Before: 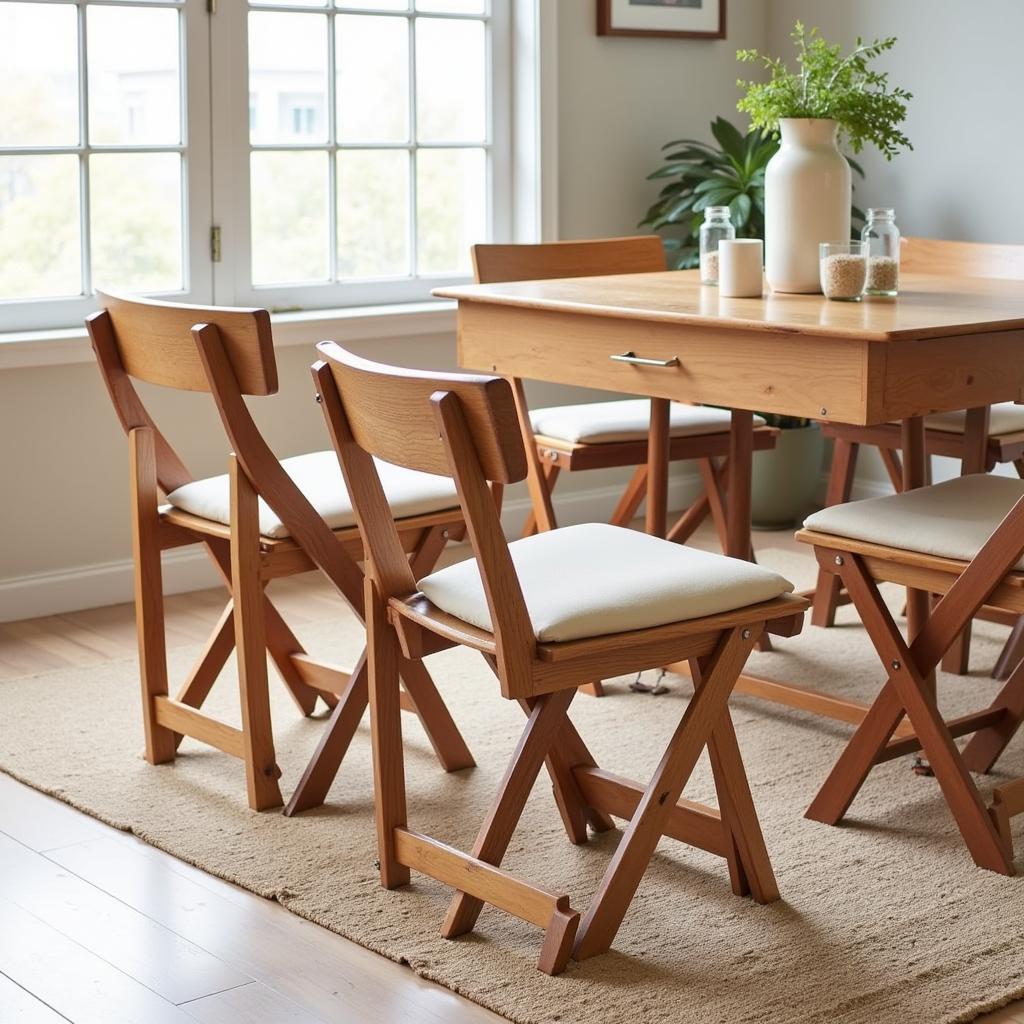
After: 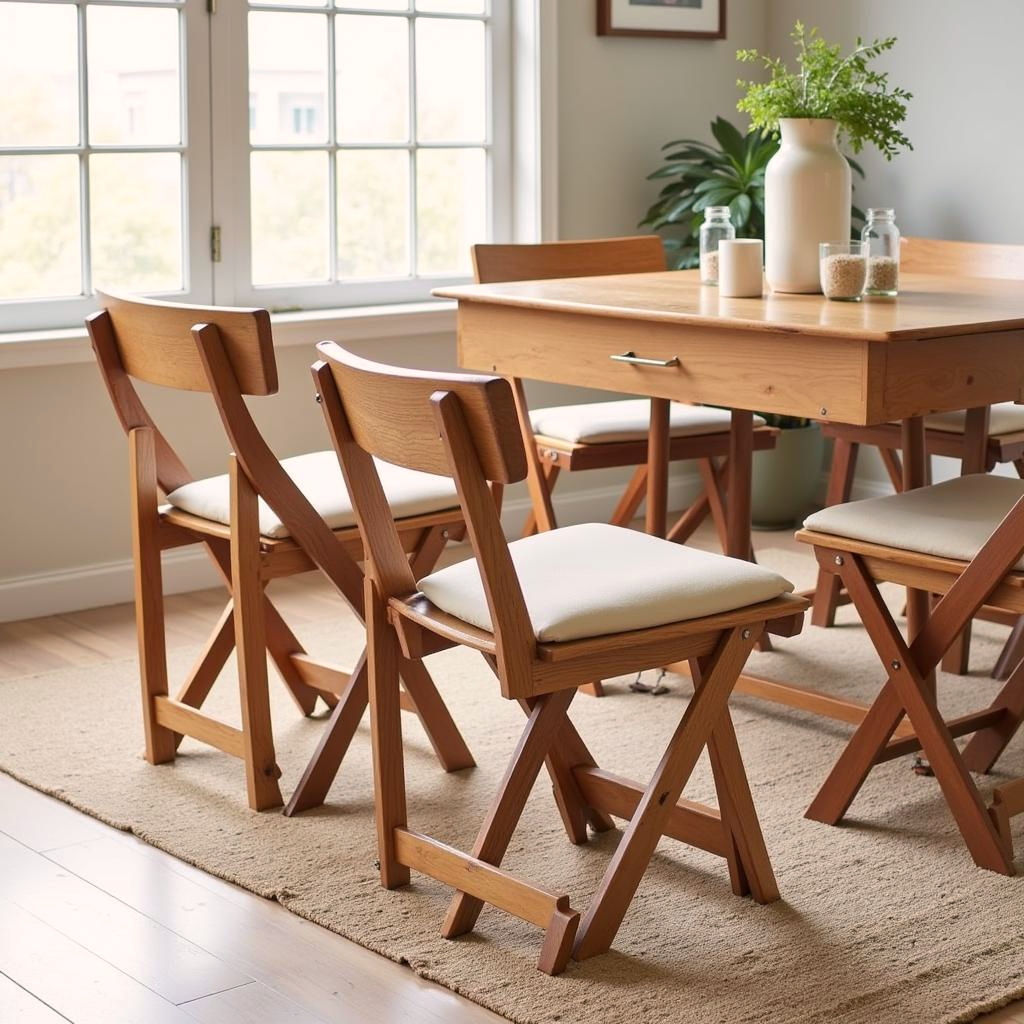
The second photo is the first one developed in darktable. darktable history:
color balance rgb: highlights gain › chroma 1.399%, highlights gain › hue 52.02°, perceptual saturation grading › global saturation 0.36%
